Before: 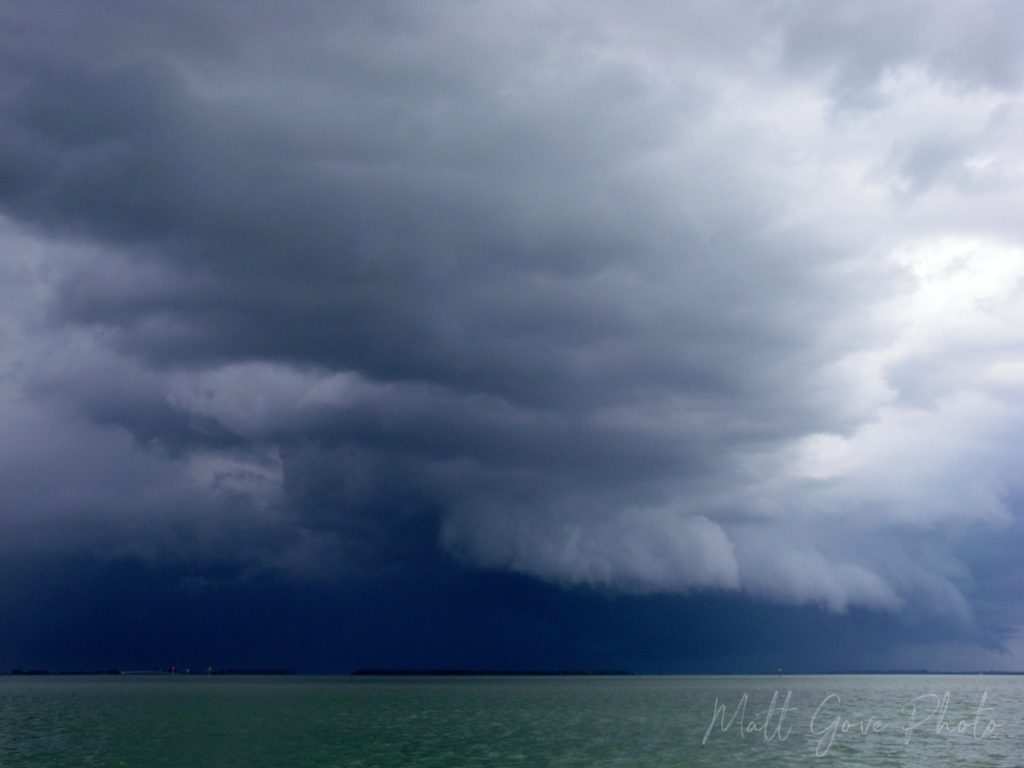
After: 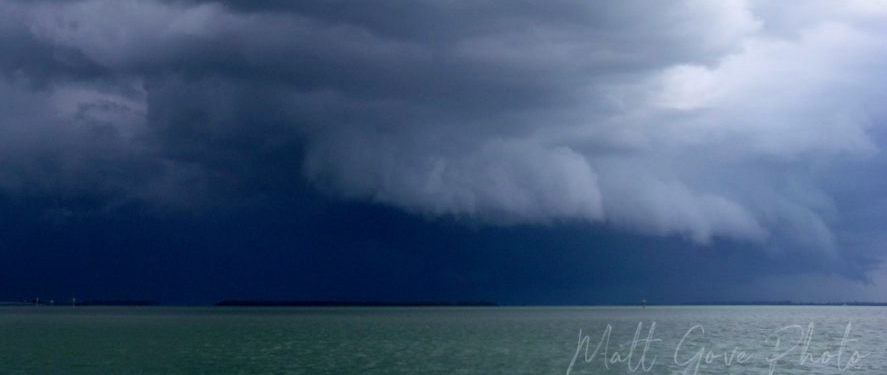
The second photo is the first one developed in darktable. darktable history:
crop and rotate: left 13.306%, top 48.129%, bottom 2.928%
color correction: highlights a* -0.137, highlights b* -5.91, shadows a* -0.137, shadows b* -0.137
